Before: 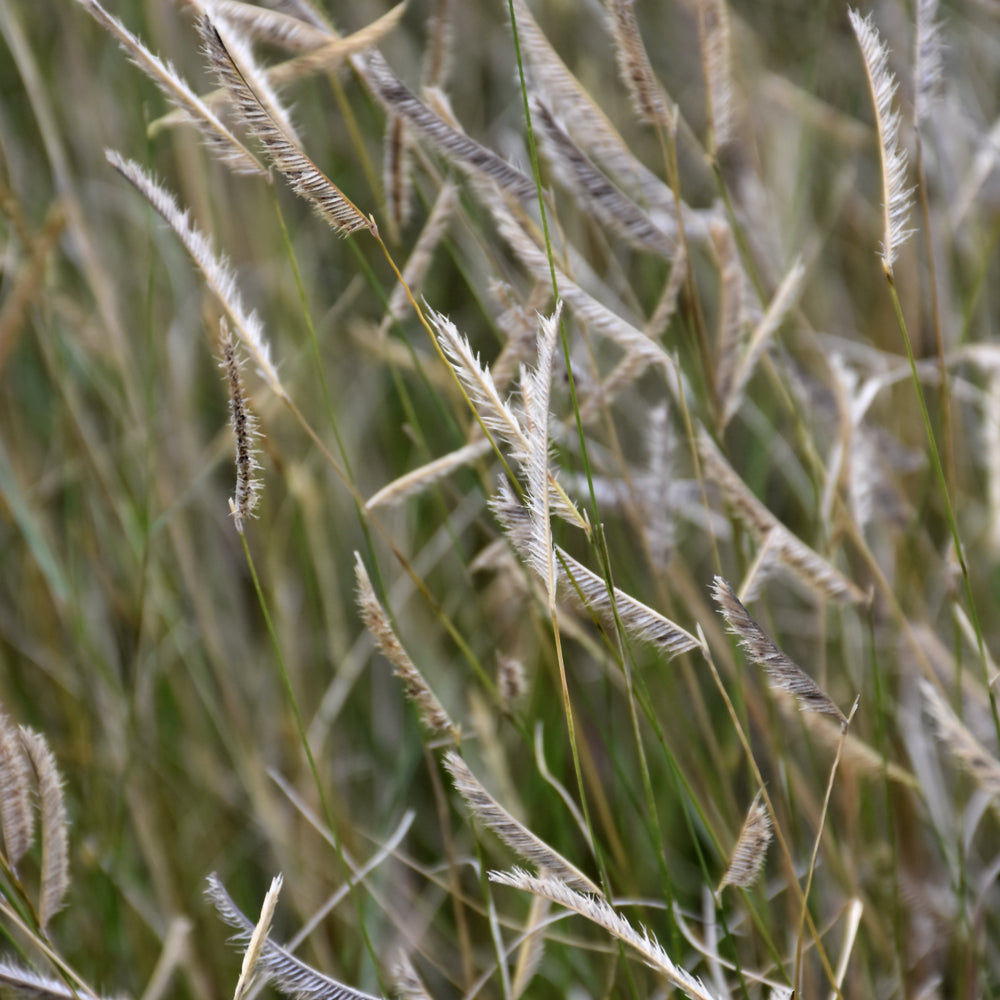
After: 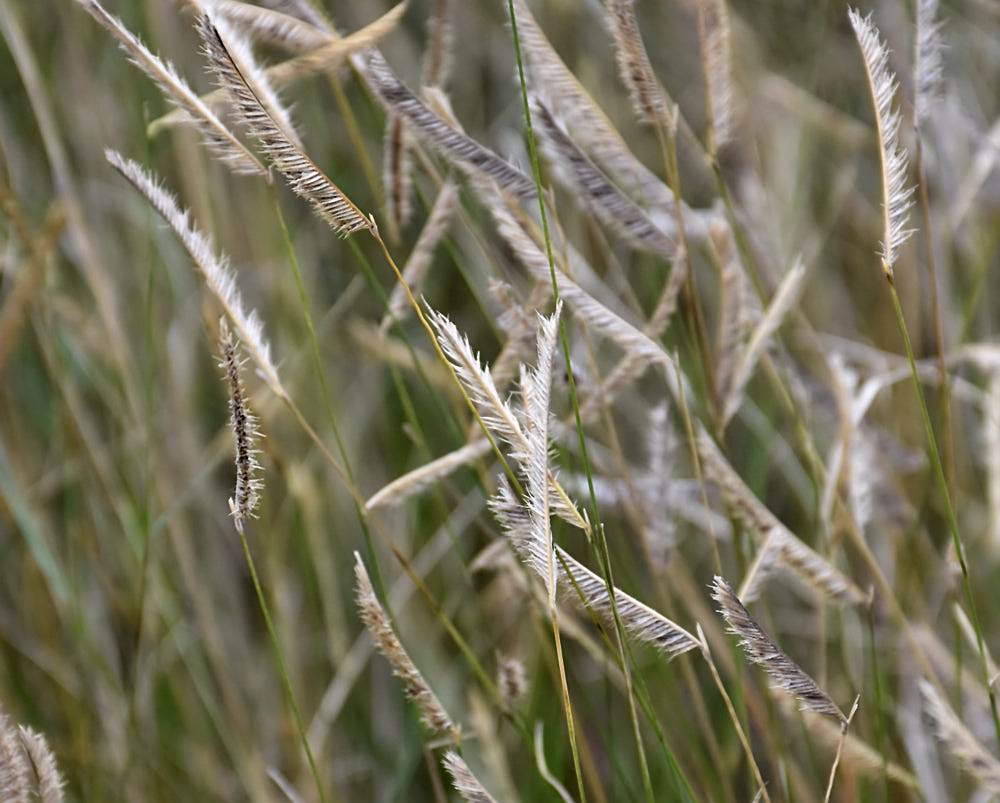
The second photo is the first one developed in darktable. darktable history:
sharpen: on, module defaults
crop: bottom 19.644%
local contrast: mode bilateral grid, contrast 15, coarseness 36, detail 105%, midtone range 0.2
